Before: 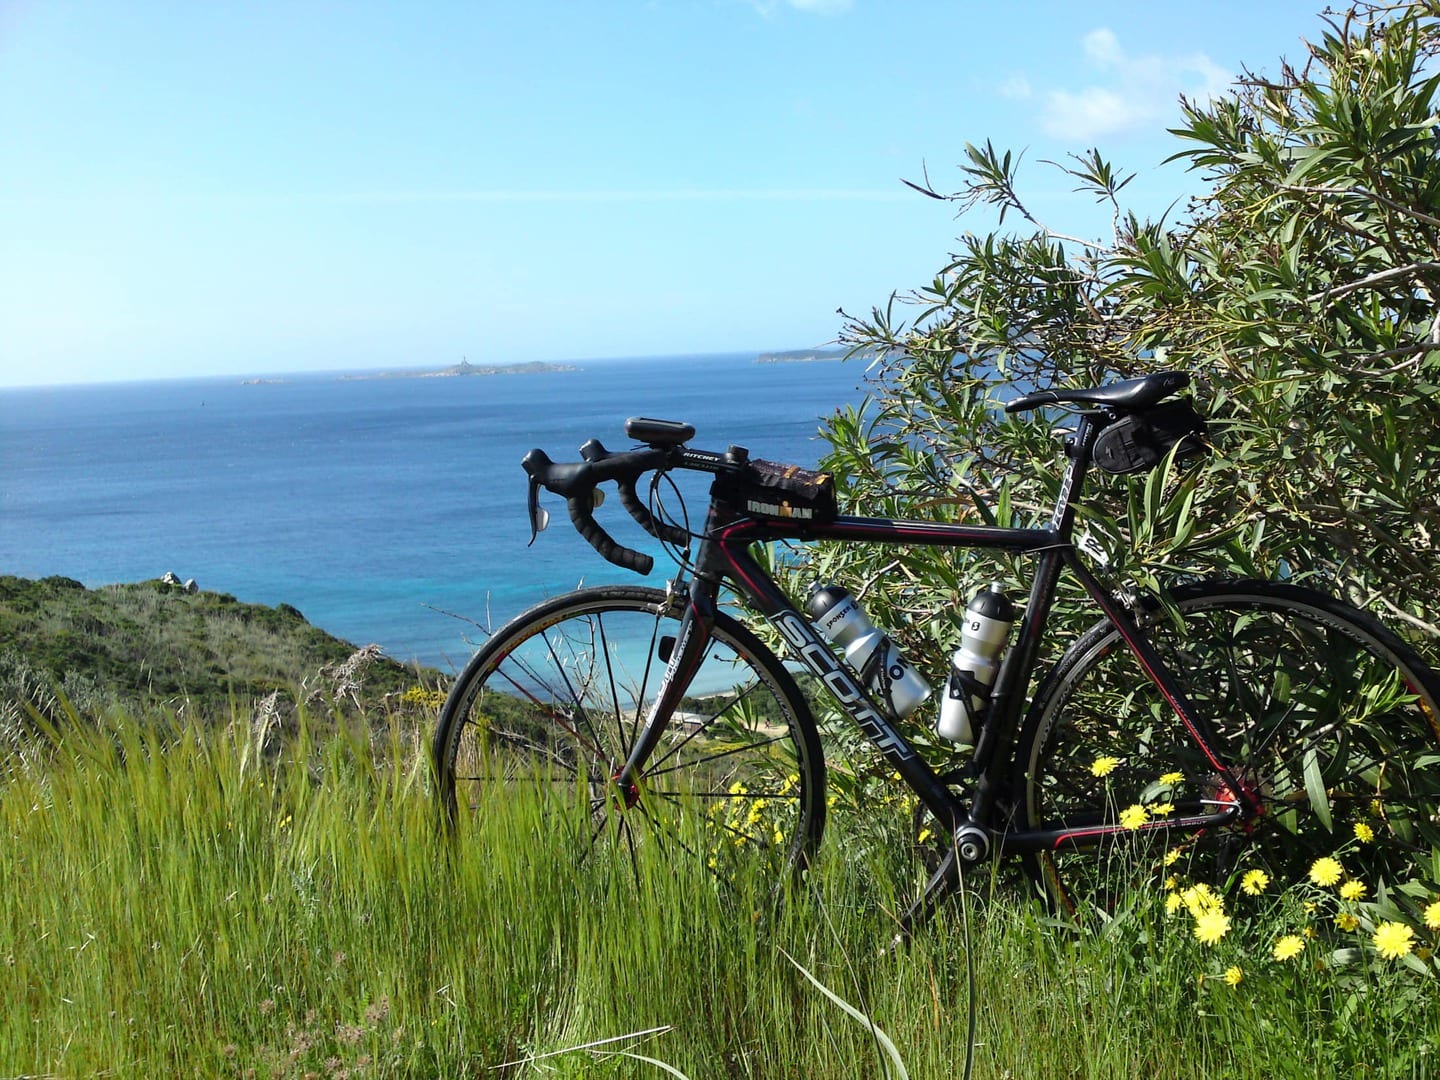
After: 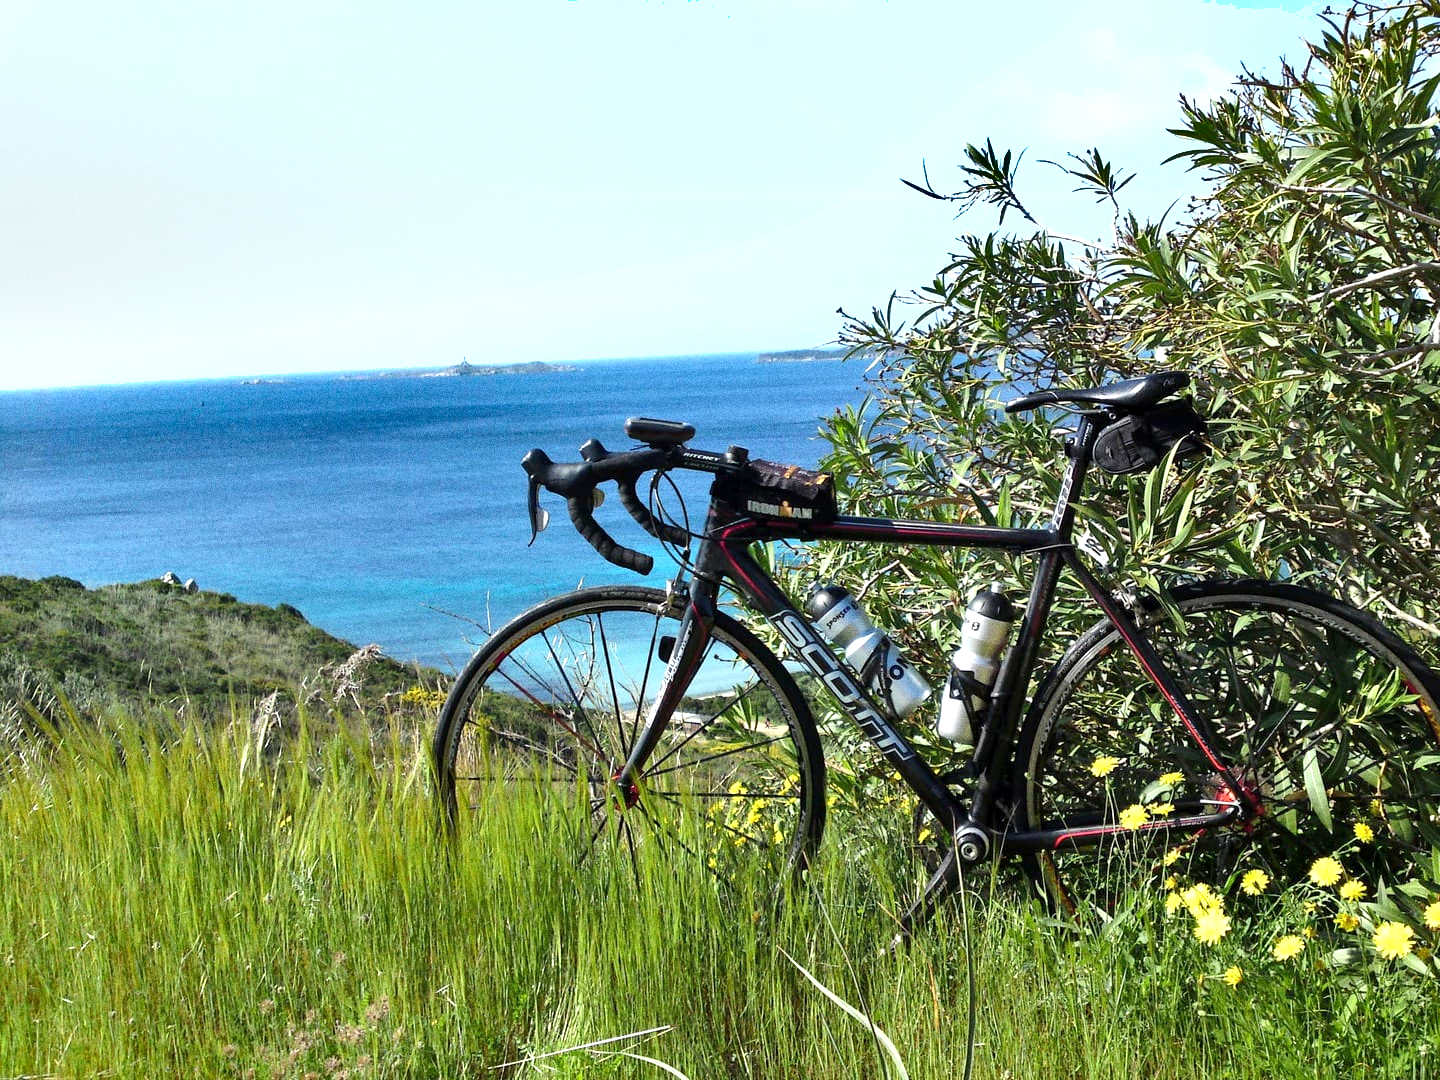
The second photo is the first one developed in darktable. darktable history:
grain: coarseness 0.09 ISO, strength 40%
exposure: black level correction 0.001, exposure 0.675 EV, compensate highlight preservation false
shadows and highlights: shadows 60, highlights -60.23, soften with gaussian
